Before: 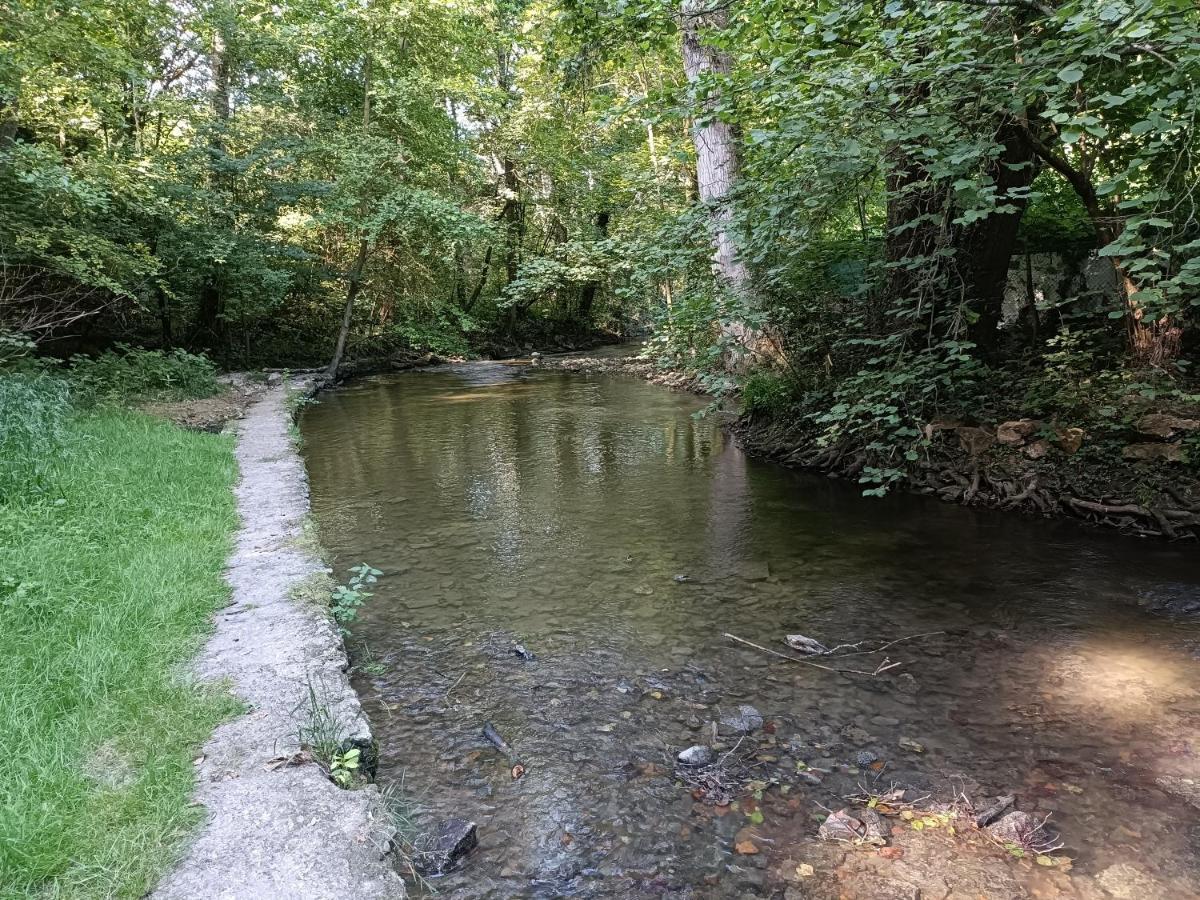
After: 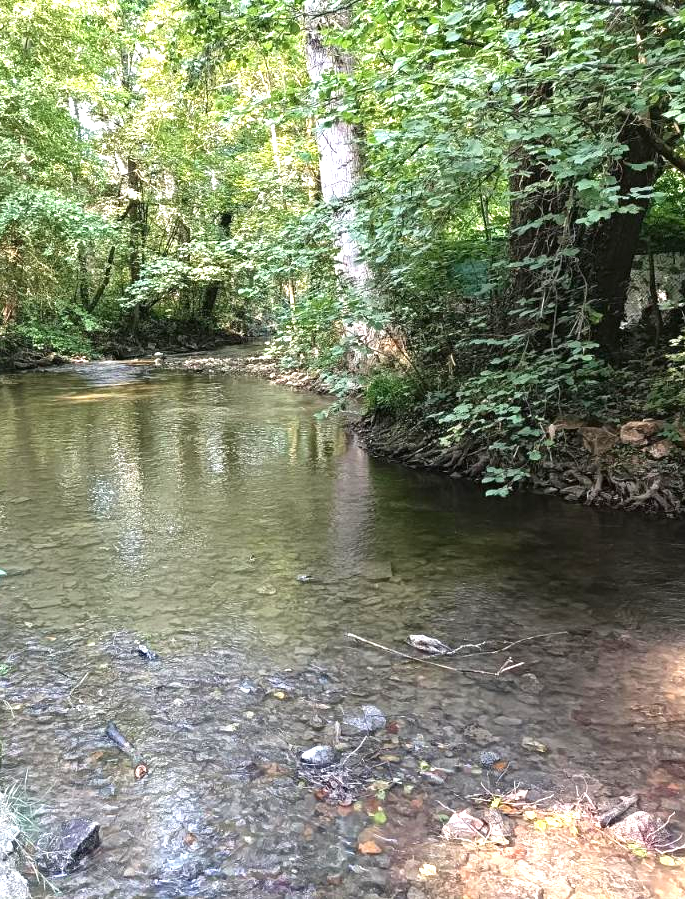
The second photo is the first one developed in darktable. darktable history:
exposure: black level correction 0, exposure 1.191 EV, compensate highlight preservation false
crop: left 31.458%, top 0.013%, right 11.453%
